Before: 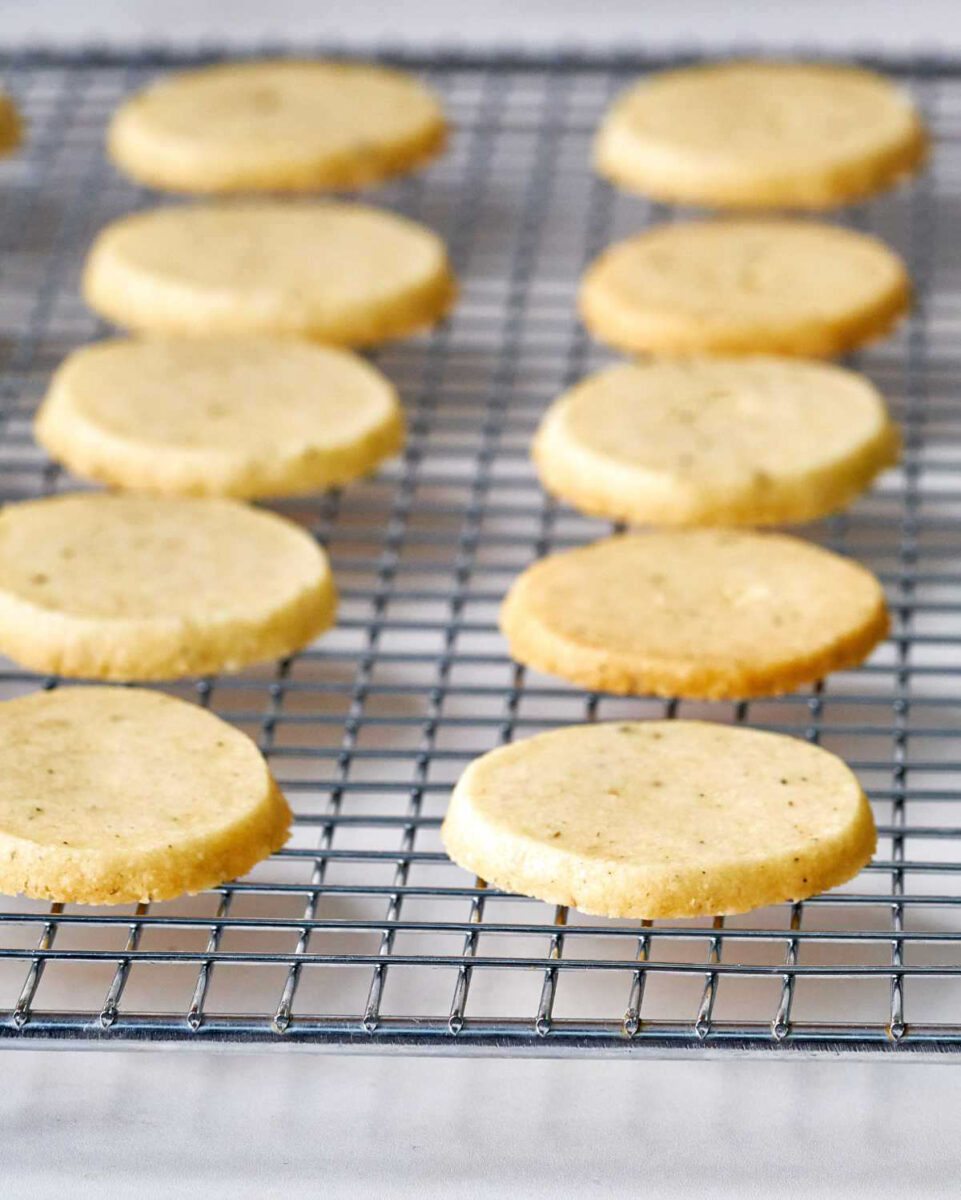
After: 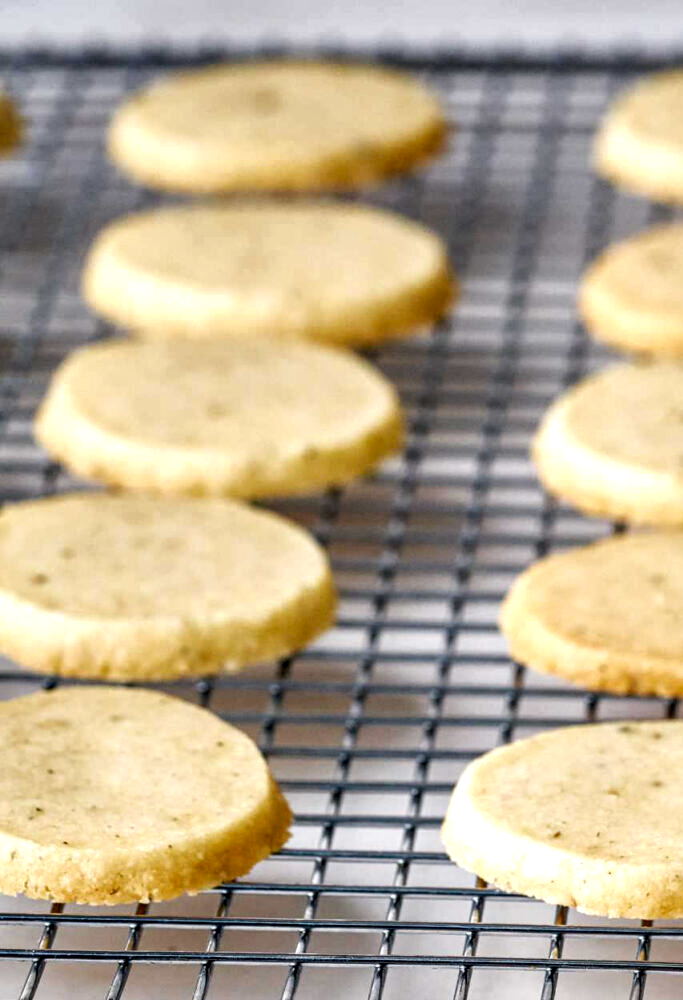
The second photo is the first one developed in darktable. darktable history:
crop: right 28.885%, bottom 16.626%
local contrast: highlights 60%, shadows 60%, detail 160%
